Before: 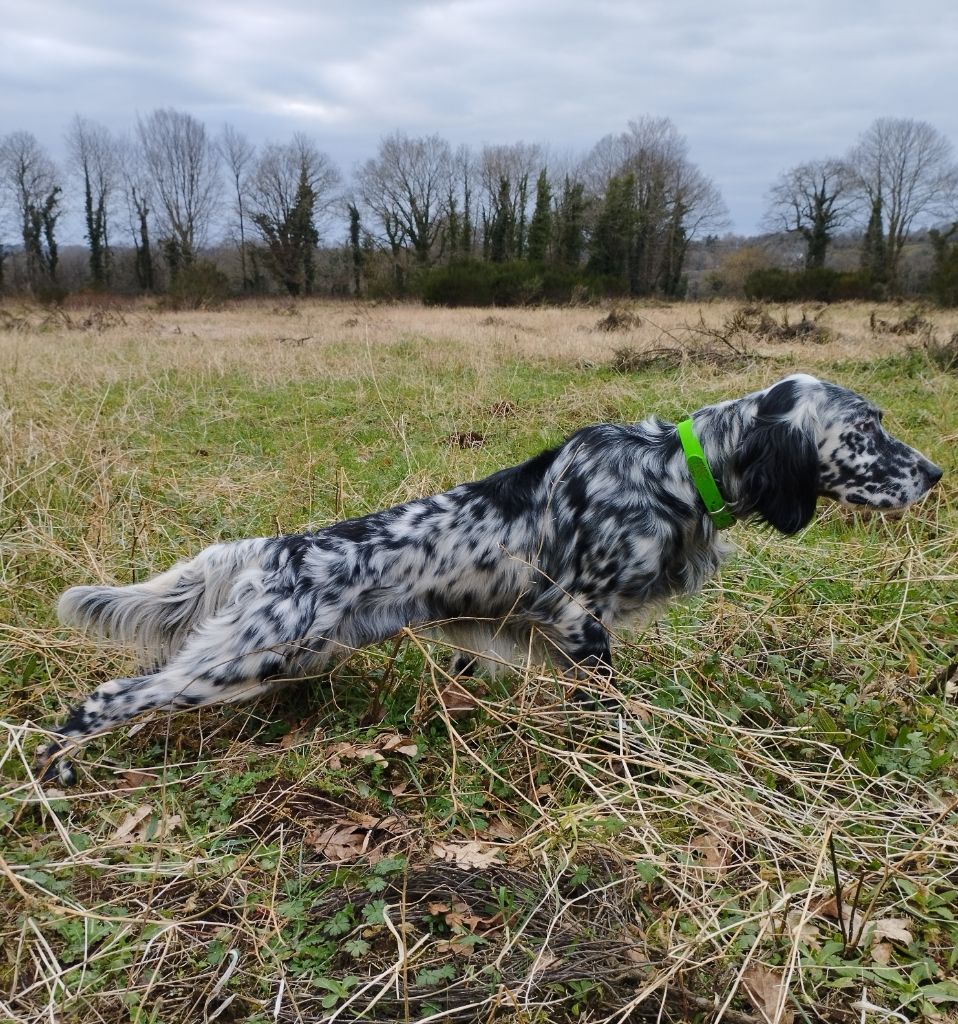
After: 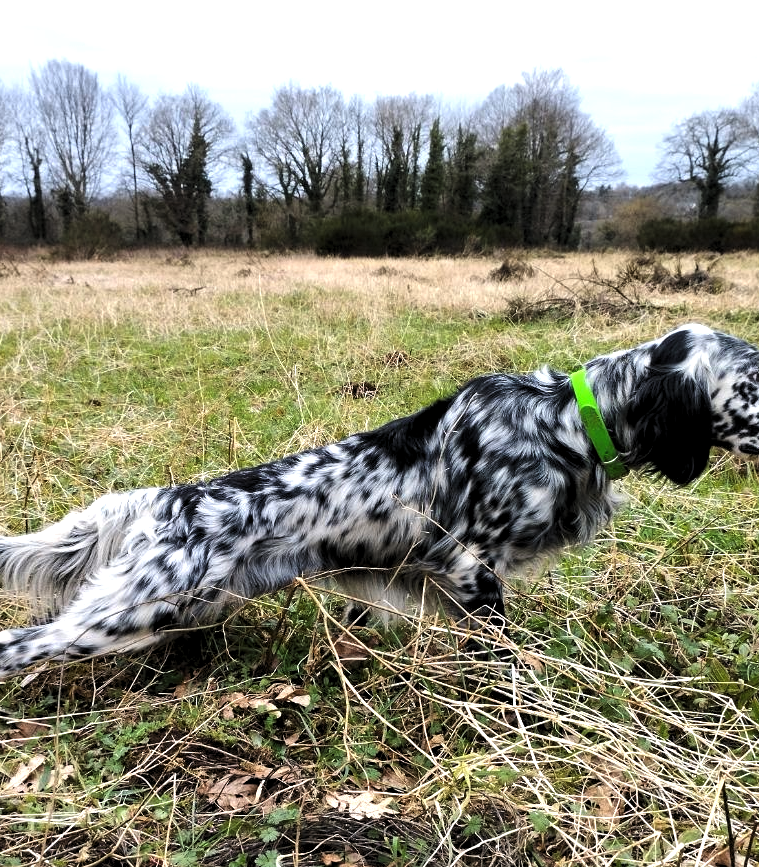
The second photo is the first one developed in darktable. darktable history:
crop: left 11.186%, top 4.903%, right 9.553%, bottom 10.396%
tone equalizer: -8 EV -1.06 EV, -7 EV -1.03 EV, -6 EV -0.906 EV, -5 EV -0.608 EV, -3 EV 0.578 EV, -2 EV 0.886 EV, -1 EV 0.995 EV, +0 EV 1.07 EV, smoothing diameter 24.78%, edges refinement/feathering 6.13, preserve details guided filter
levels: levels [0.116, 0.574, 1]
